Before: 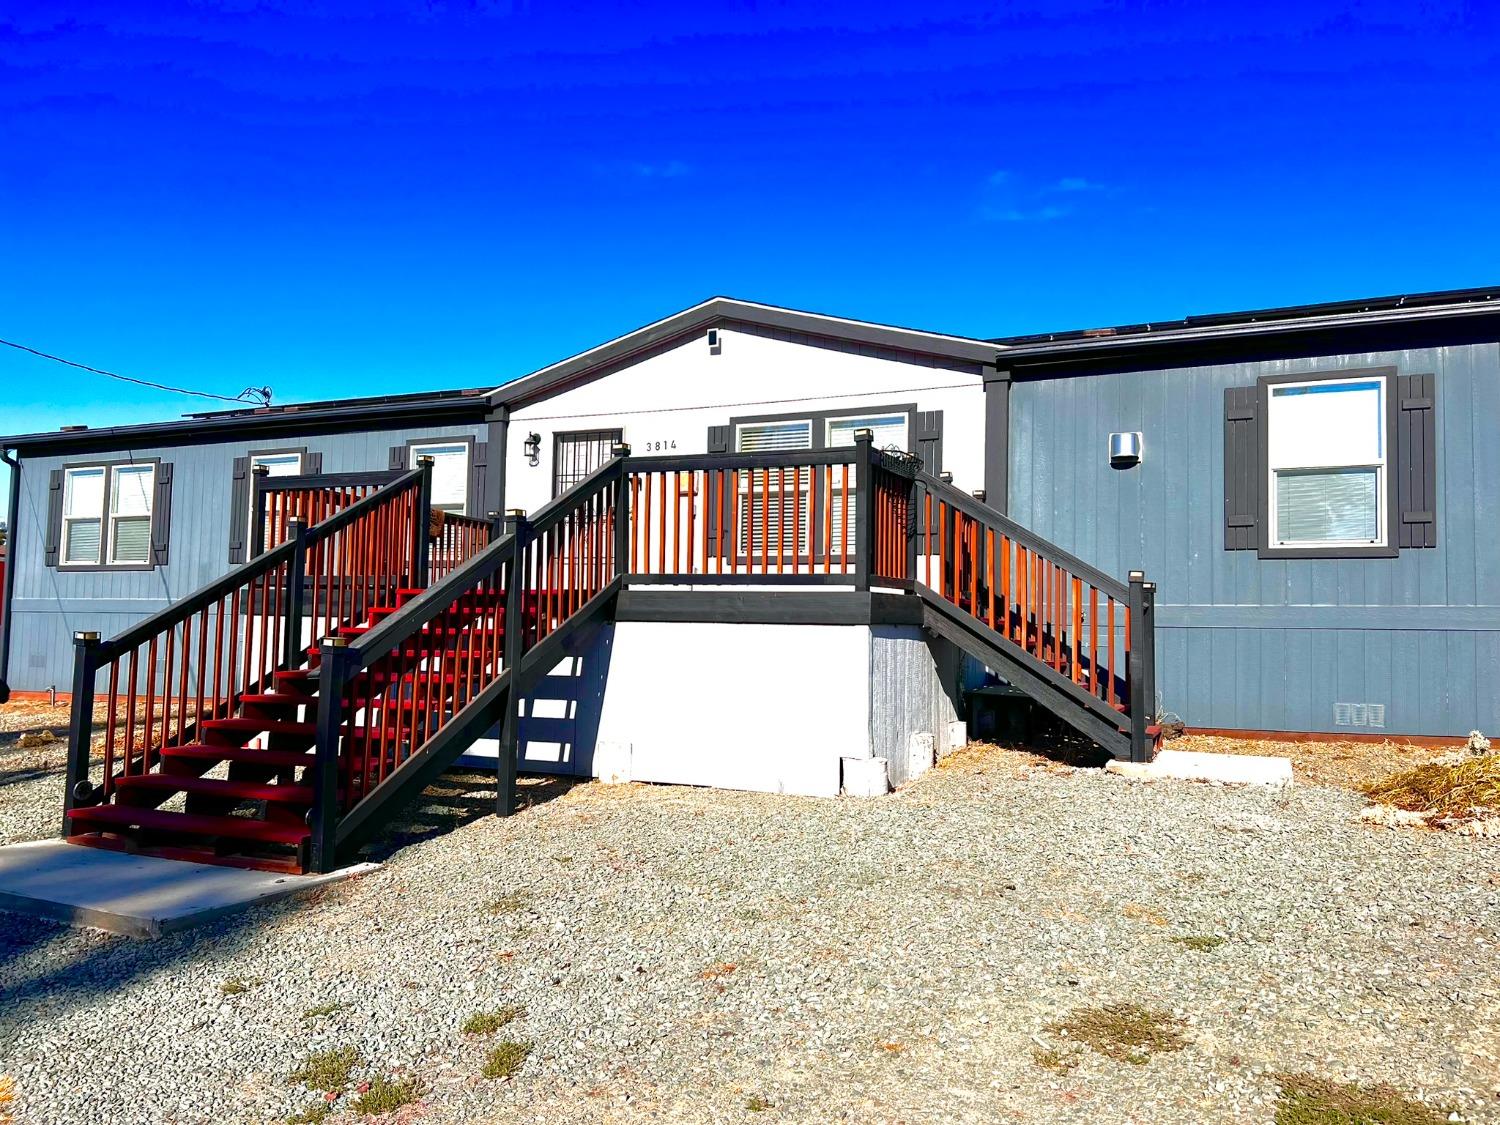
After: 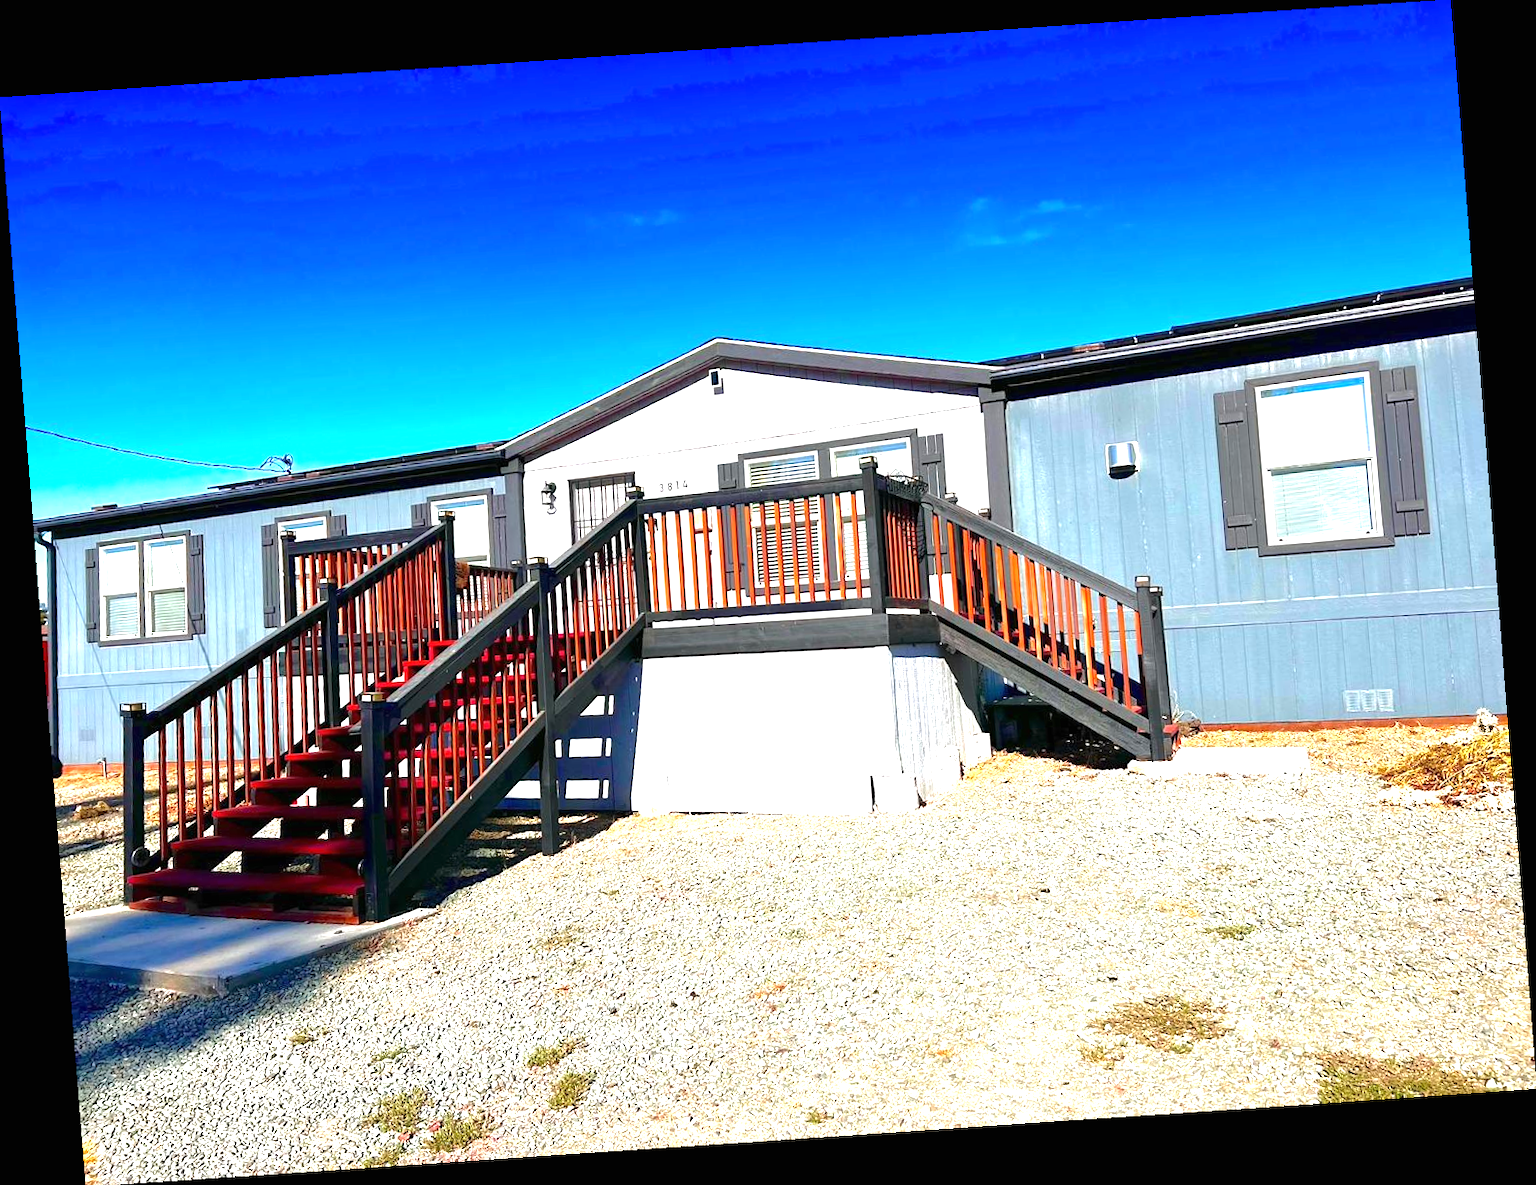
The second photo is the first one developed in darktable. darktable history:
rotate and perspective: rotation -4.2°, shear 0.006, automatic cropping off
exposure: black level correction 0, exposure 1 EV, compensate exposure bias true, compensate highlight preservation false
